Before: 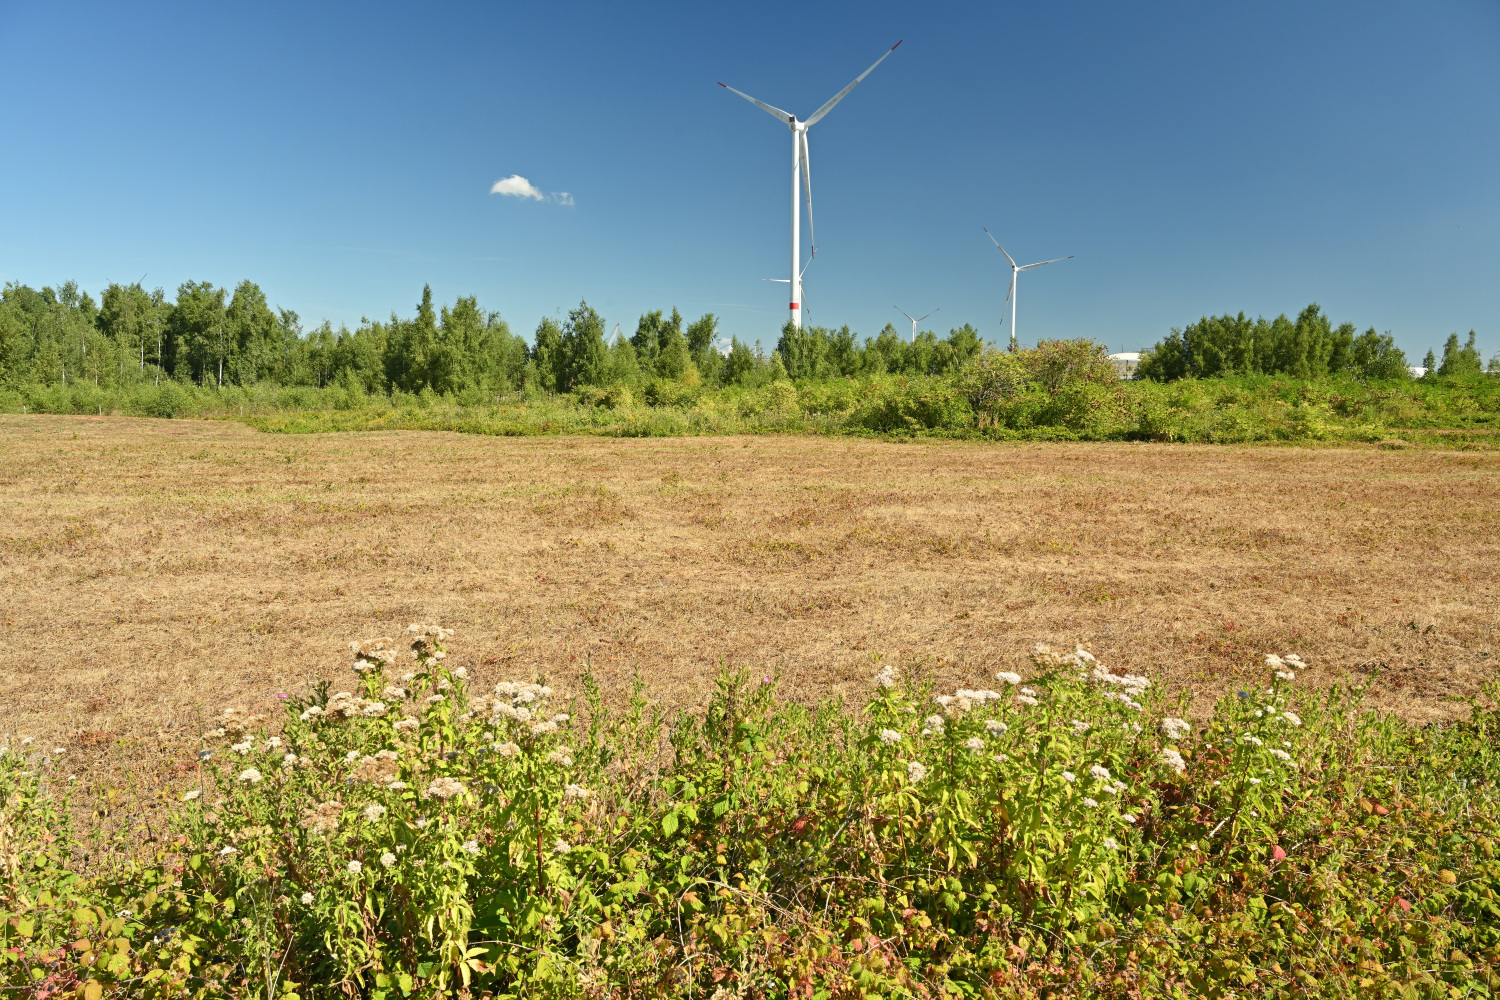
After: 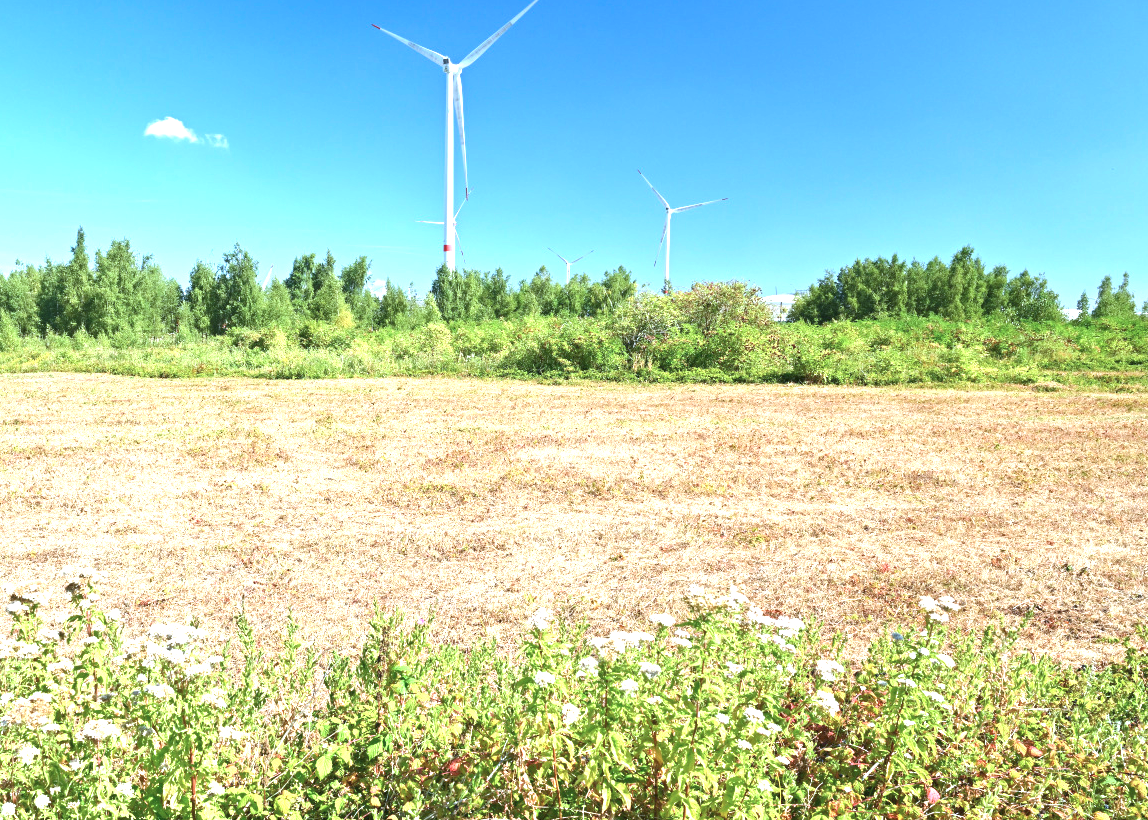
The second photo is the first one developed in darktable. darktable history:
exposure: black level correction 0, exposure 1.6 EV, compensate exposure bias true, compensate highlight preservation false
crop: left 23.095%, top 5.827%, bottom 11.854%
color calibration: illuminant custom, x 0.39, y 0.392, temperature 3856.94 K
